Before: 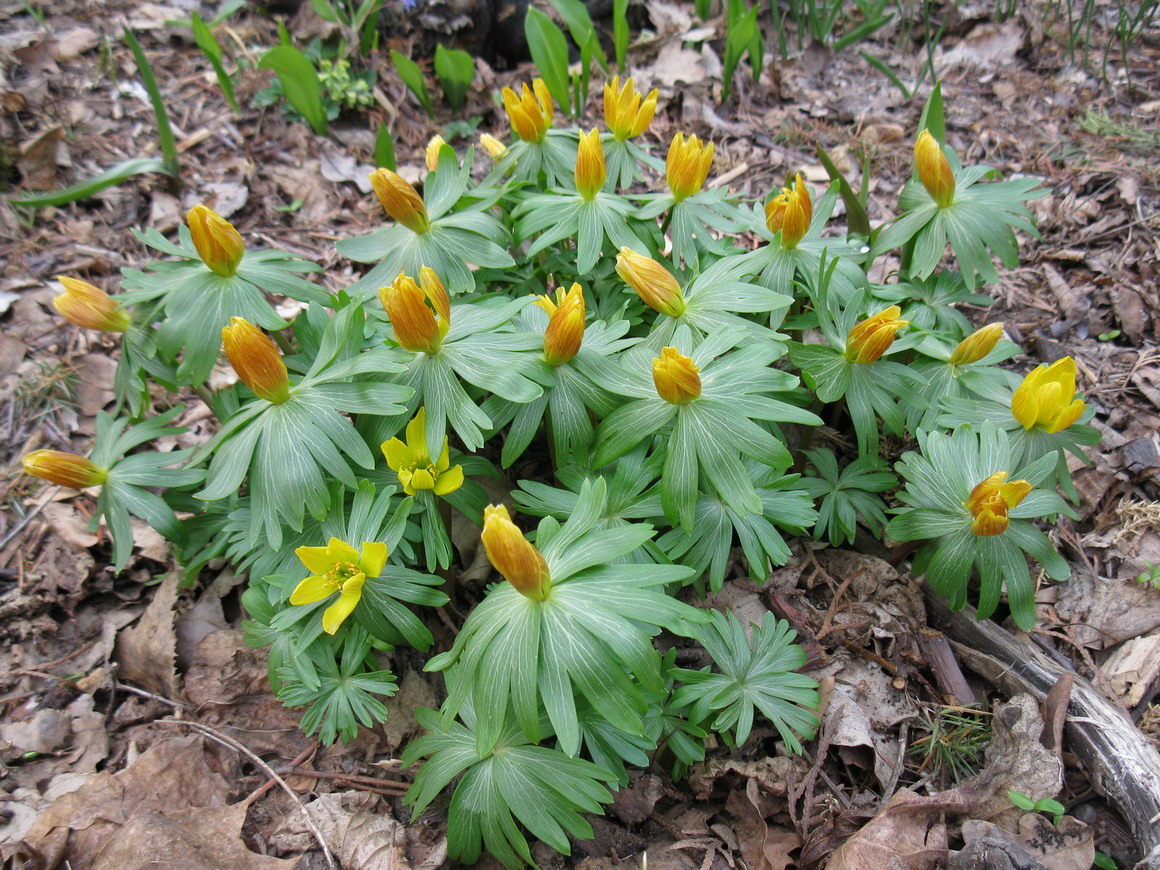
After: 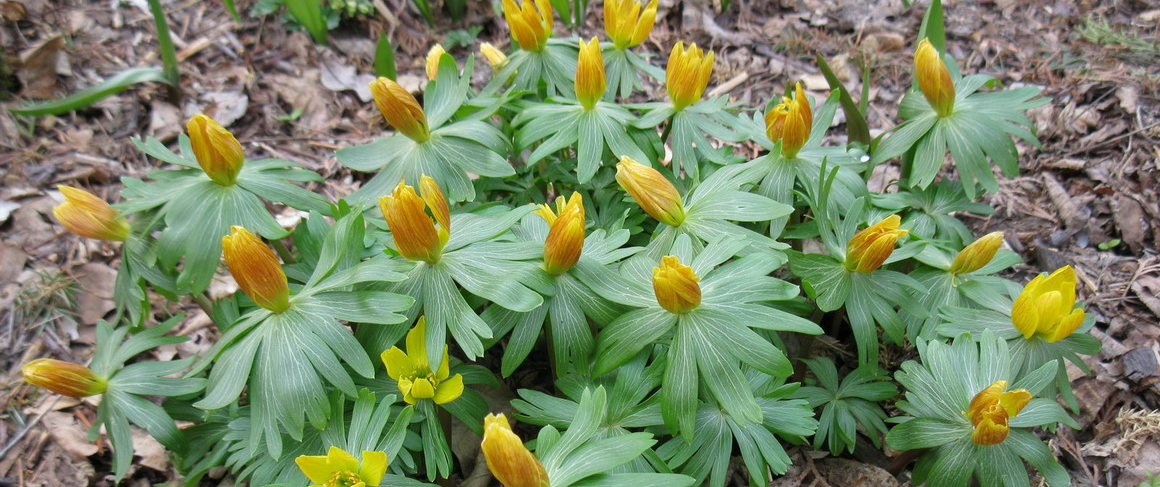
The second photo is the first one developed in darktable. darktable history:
crop and rotate: top 10.535%, bottom 33.478%
